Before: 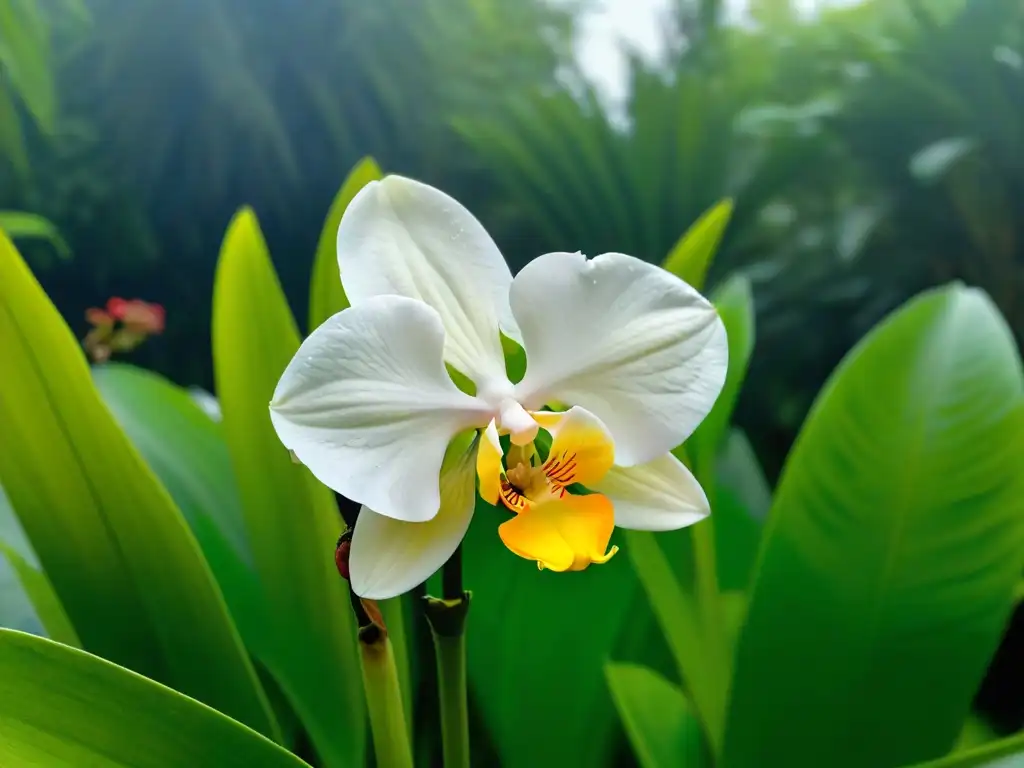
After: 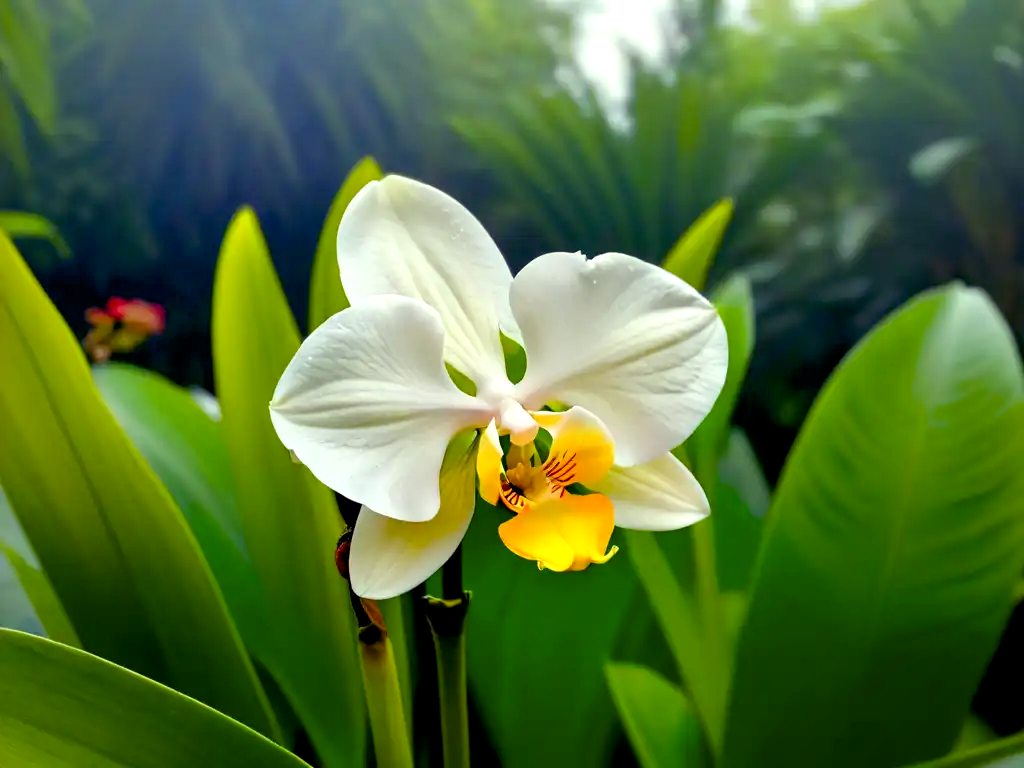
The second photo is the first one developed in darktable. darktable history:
vignetting: saturation 0, unbound false
color balance rgb: shadows lift › luminance -21.66%, shadows lift › chroma 8.98%, shadows lift › hue 283.37°, power › chroma 1.05%, power › hue 25.59°, highlights gain › luminance 6.08%, highlights gain › chroma 2.55%, highlights gain › hue 90°, global offset › luminance -0.87%, perceptual saturation grading › global saturation 25%, perceptual saturation grading › highlights -28.39%, perceptual saturation grading › shadows 33.98%
exposure: exposure 0.2 EV, compensate highlight preservation false
